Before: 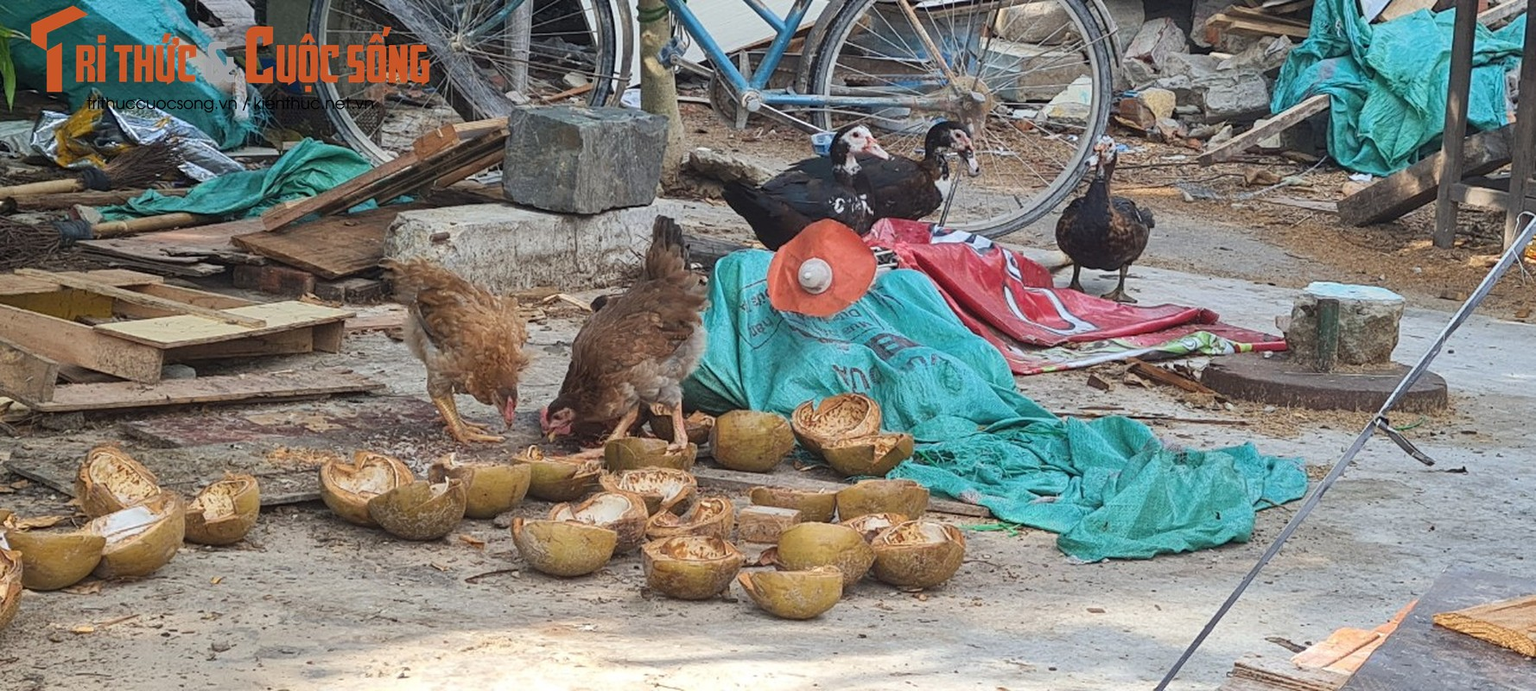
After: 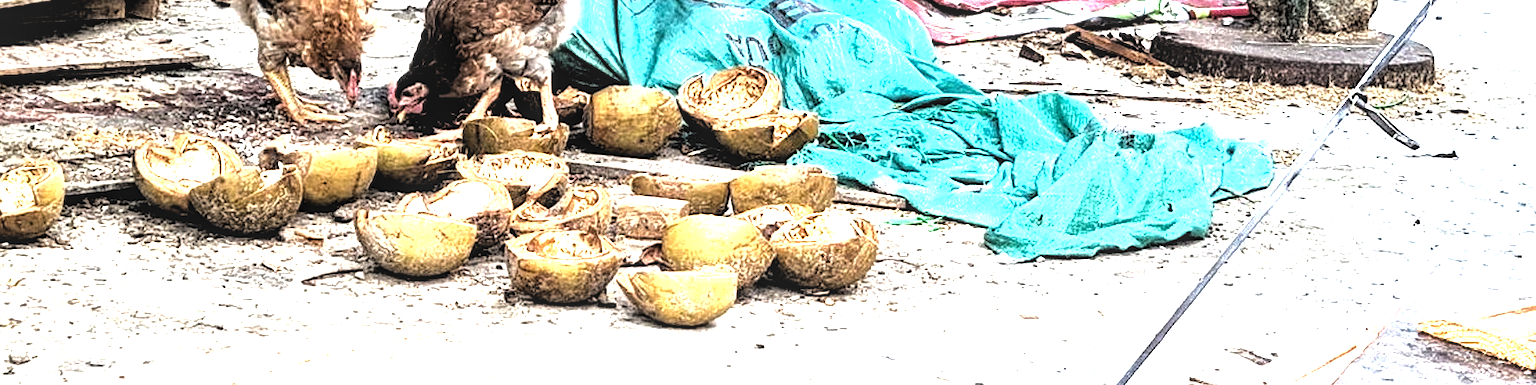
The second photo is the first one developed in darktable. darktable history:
shadows and highlights: shadows 24.81, highlights -25.44
filmic rgb: black relative exposure -3.68 EV, white relative exposure 2.78 EV, dynamic range scaling -4.92%, hardness 3.04
levels: levels [0.012, 0.367, 0.697]
local contrast: on, module defaults
tone equalizer: -8 EV -0.737 EV, -7 EV -0.703 EV, -6 EV -0.618 EV, -5 EV -0.373 EV, -3 EV 0.372 EV, -2 EV 0.6 EV, -1 EV 0.697 EV, +0 EV 0.75 EV, edges refinement/feathering 500, mask exposure compensation -1.57 EV, preserve details no
crop and rotate: left 13.277%, top 48.689%, bottom 2.871%
